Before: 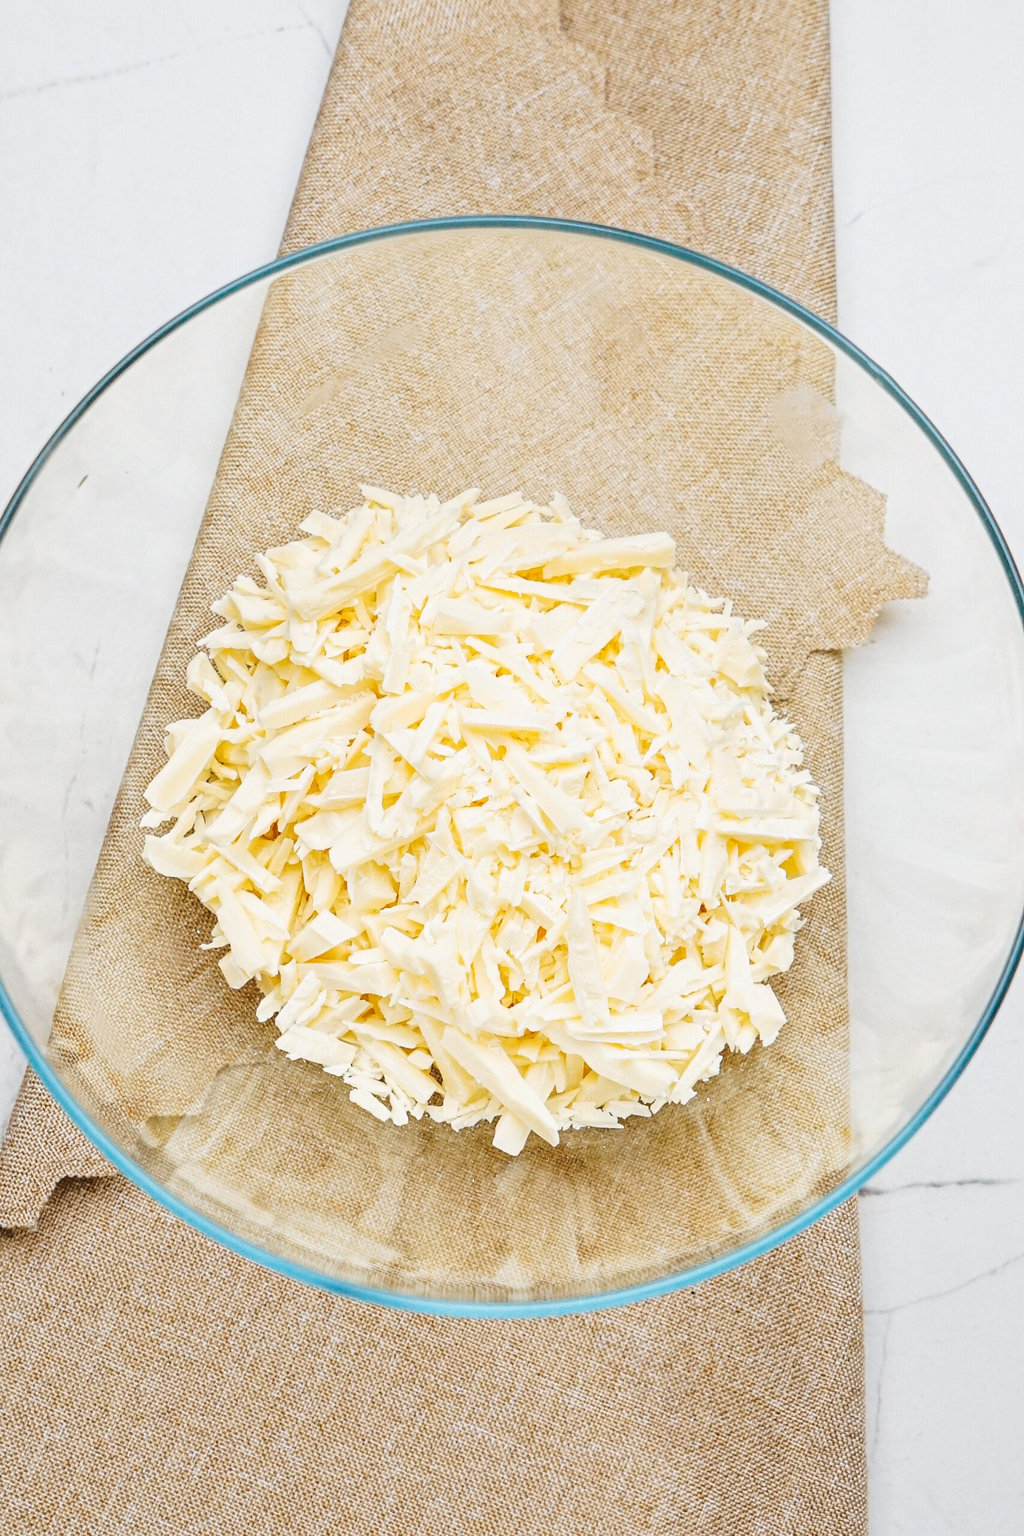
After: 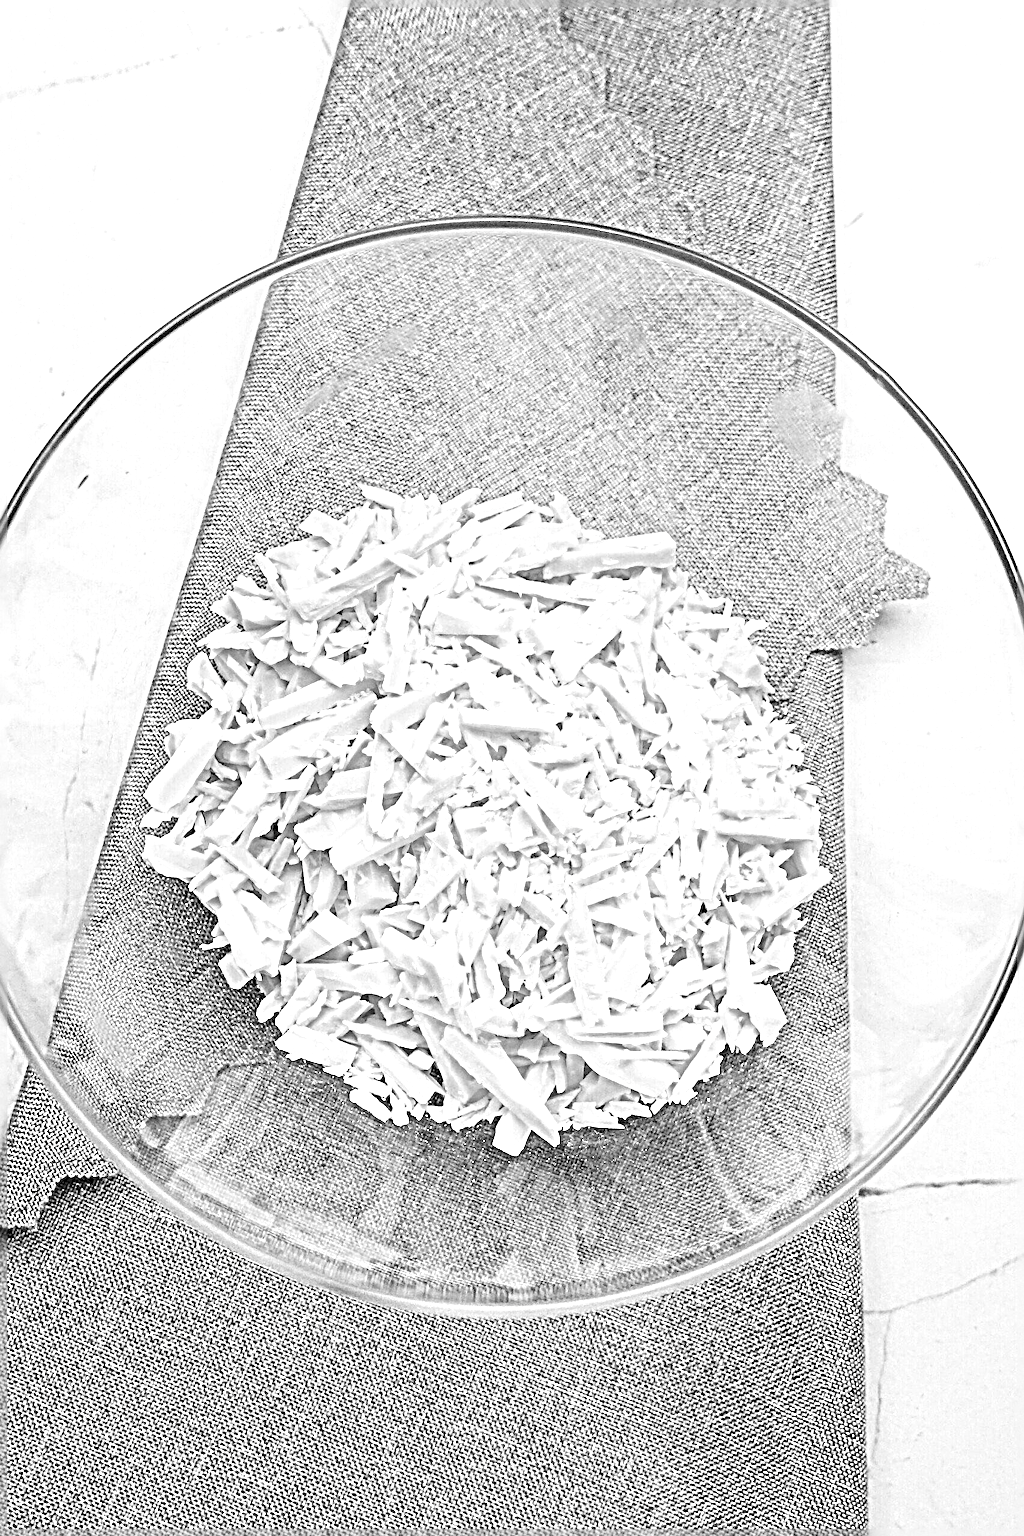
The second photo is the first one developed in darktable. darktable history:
color calibration: output gray [0.246, 0.254, 0.501, 0], illuminant as shot in camera, x 0.358, y 0.373, temperature 4628.91 K
color correction: highlights b* -0.031, saturation 0.319
sharpen: radius 6.278, amount 1.815, threshold 0.179
color balance rgb: perceptual saturation grading › global saturation 20%, perceptual saturation grading › highlights -25.37%, perceptual saturation grading › shadows 25.459%, perceptual brilliance grading › global brilliance 9.865%, global vibrance 9.514%
